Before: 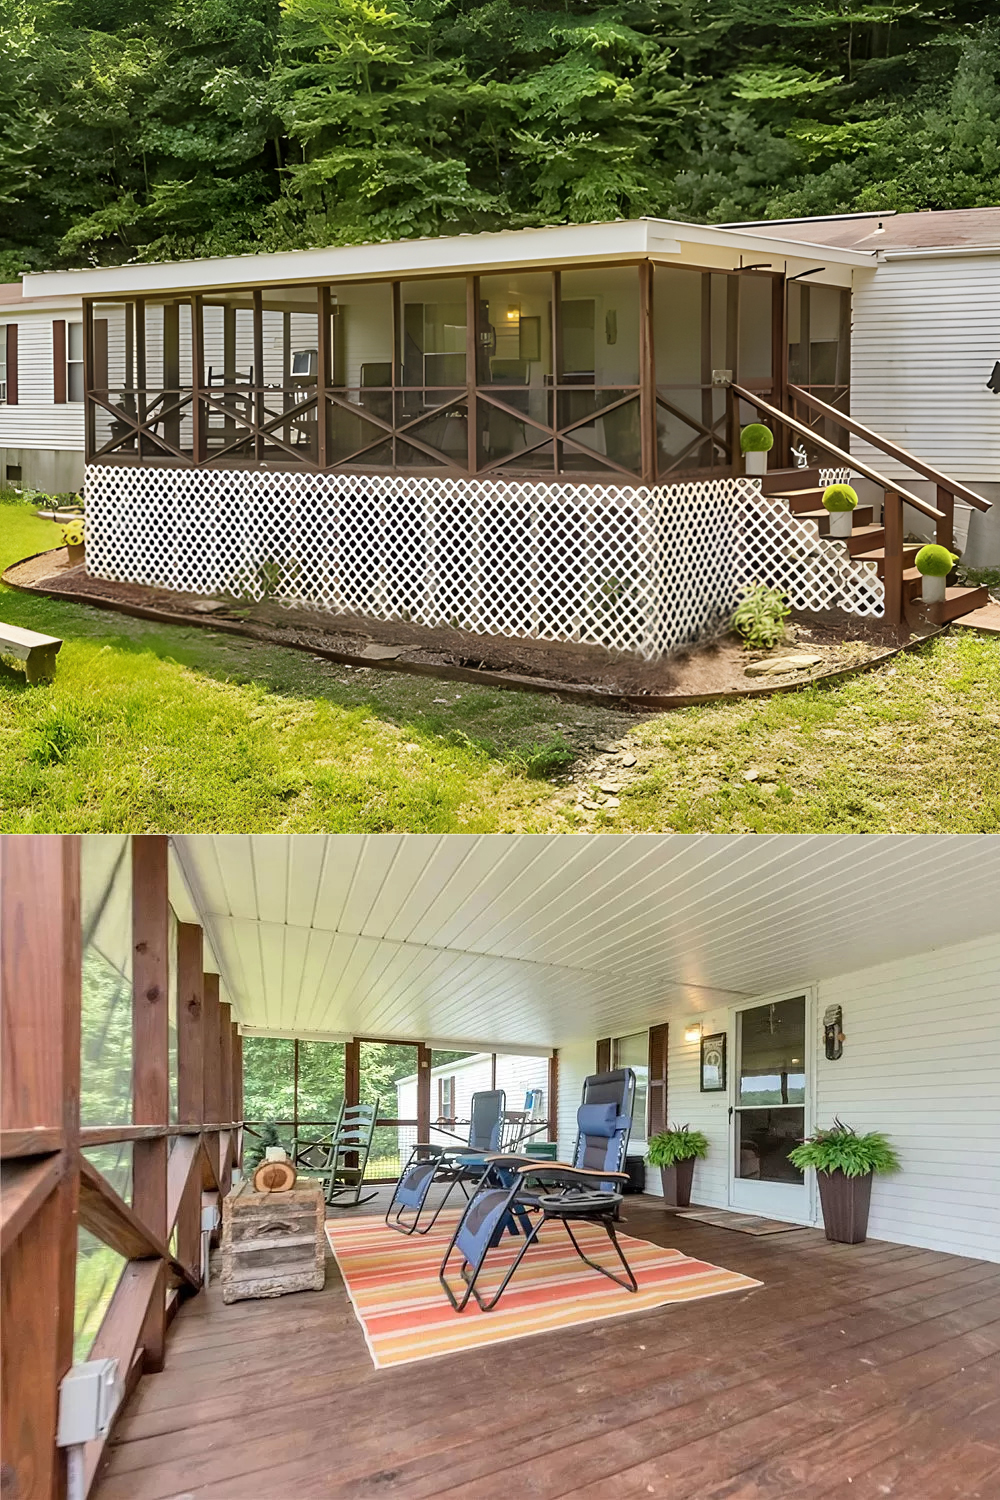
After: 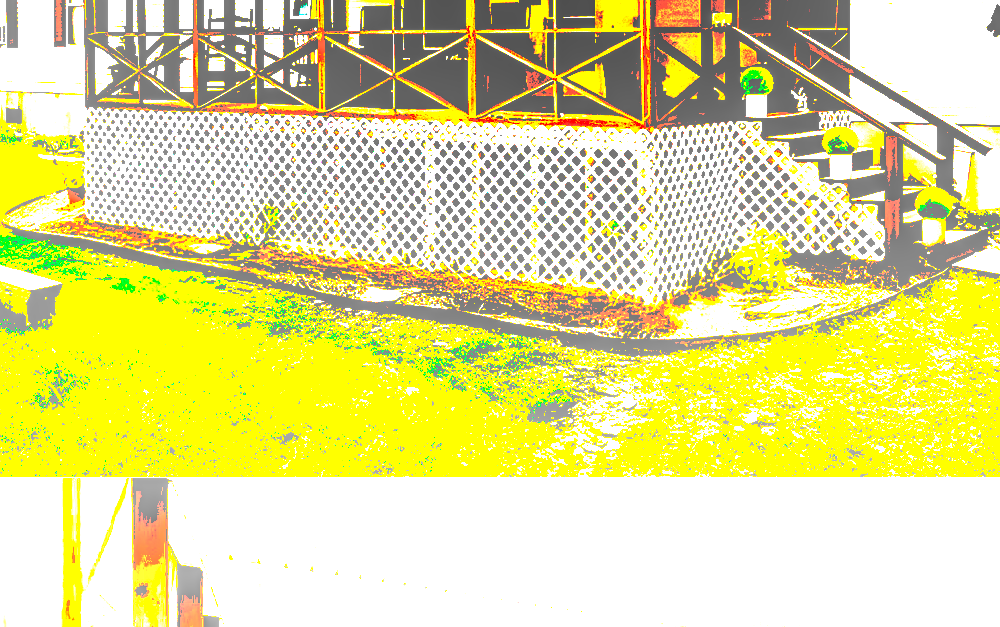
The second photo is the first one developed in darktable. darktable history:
color balance rgb: perceptual saturation grading › global saturation 25%, global vibrance 20%
local contrast: on, module defaults
exposure: black level correction 0.1, exposure 3 EV, compensate highlight preservation false
crop and rotate: top 23.84%, bottom 34.294%
